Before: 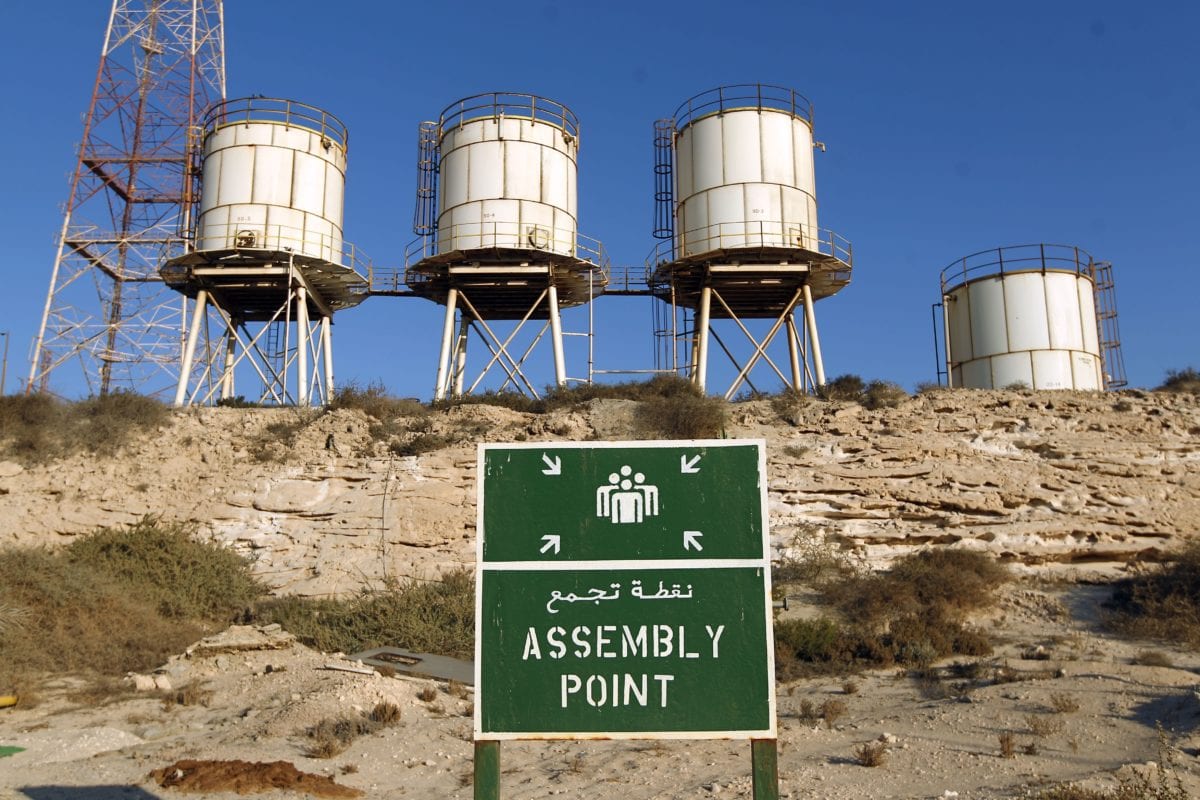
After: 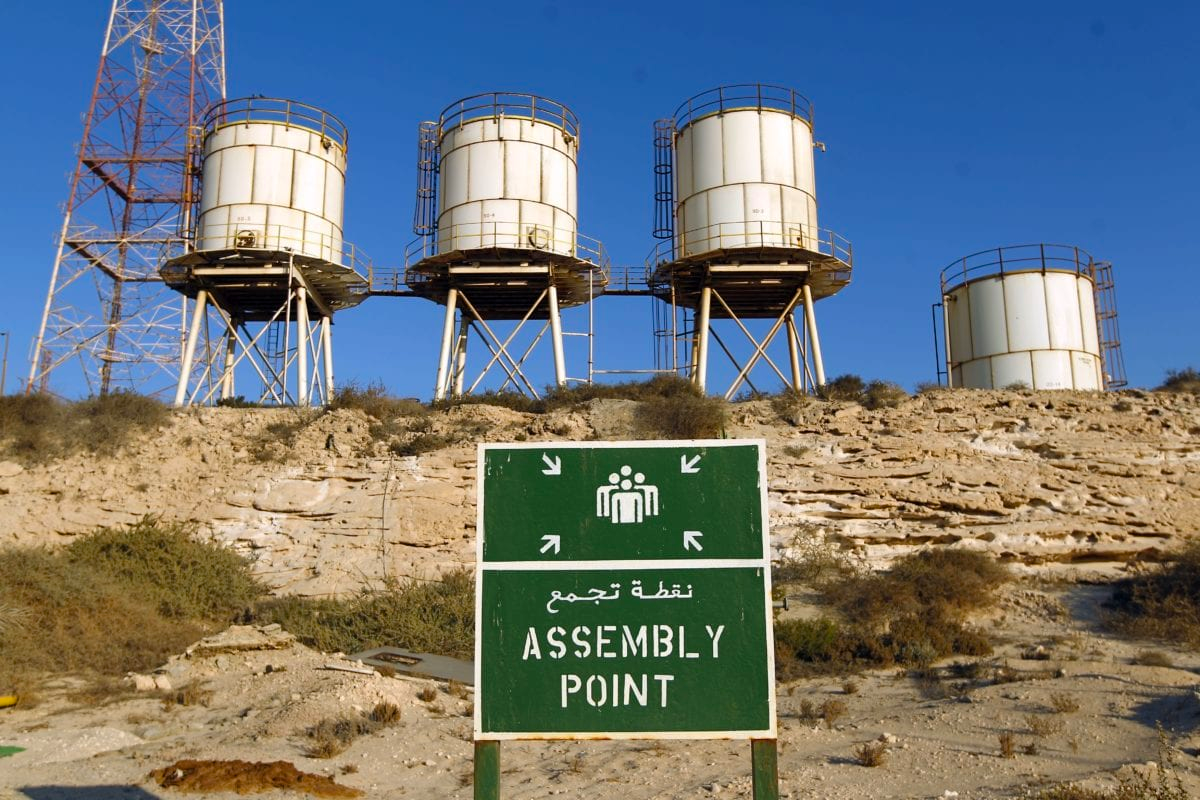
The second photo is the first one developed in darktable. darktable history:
color balance rgb: perceptual saturation grading › global saturation 25.575%
